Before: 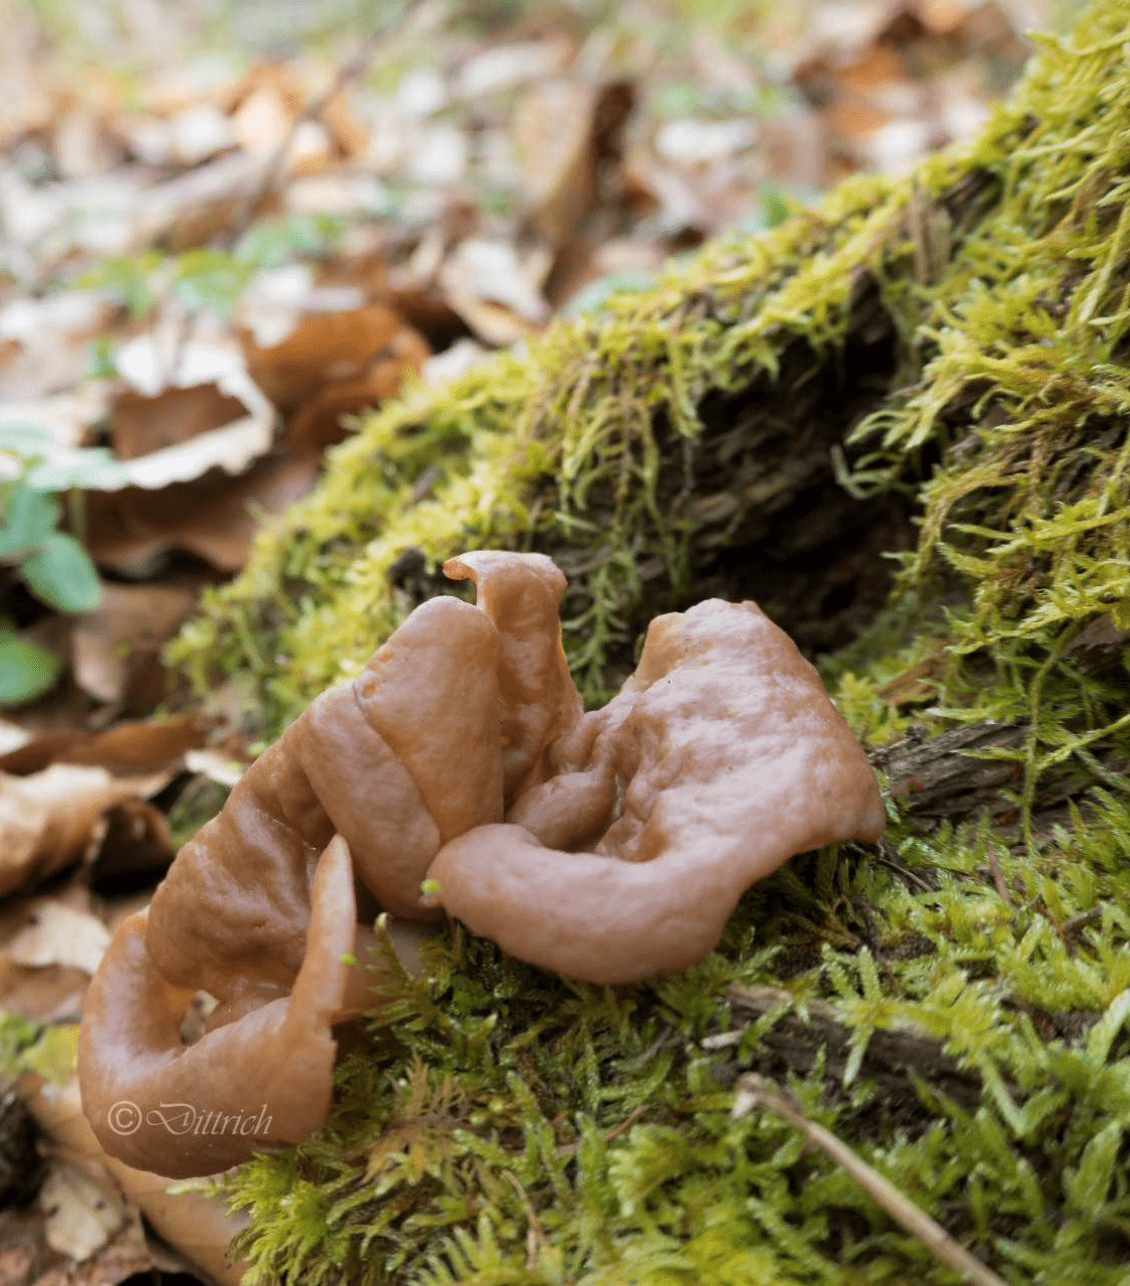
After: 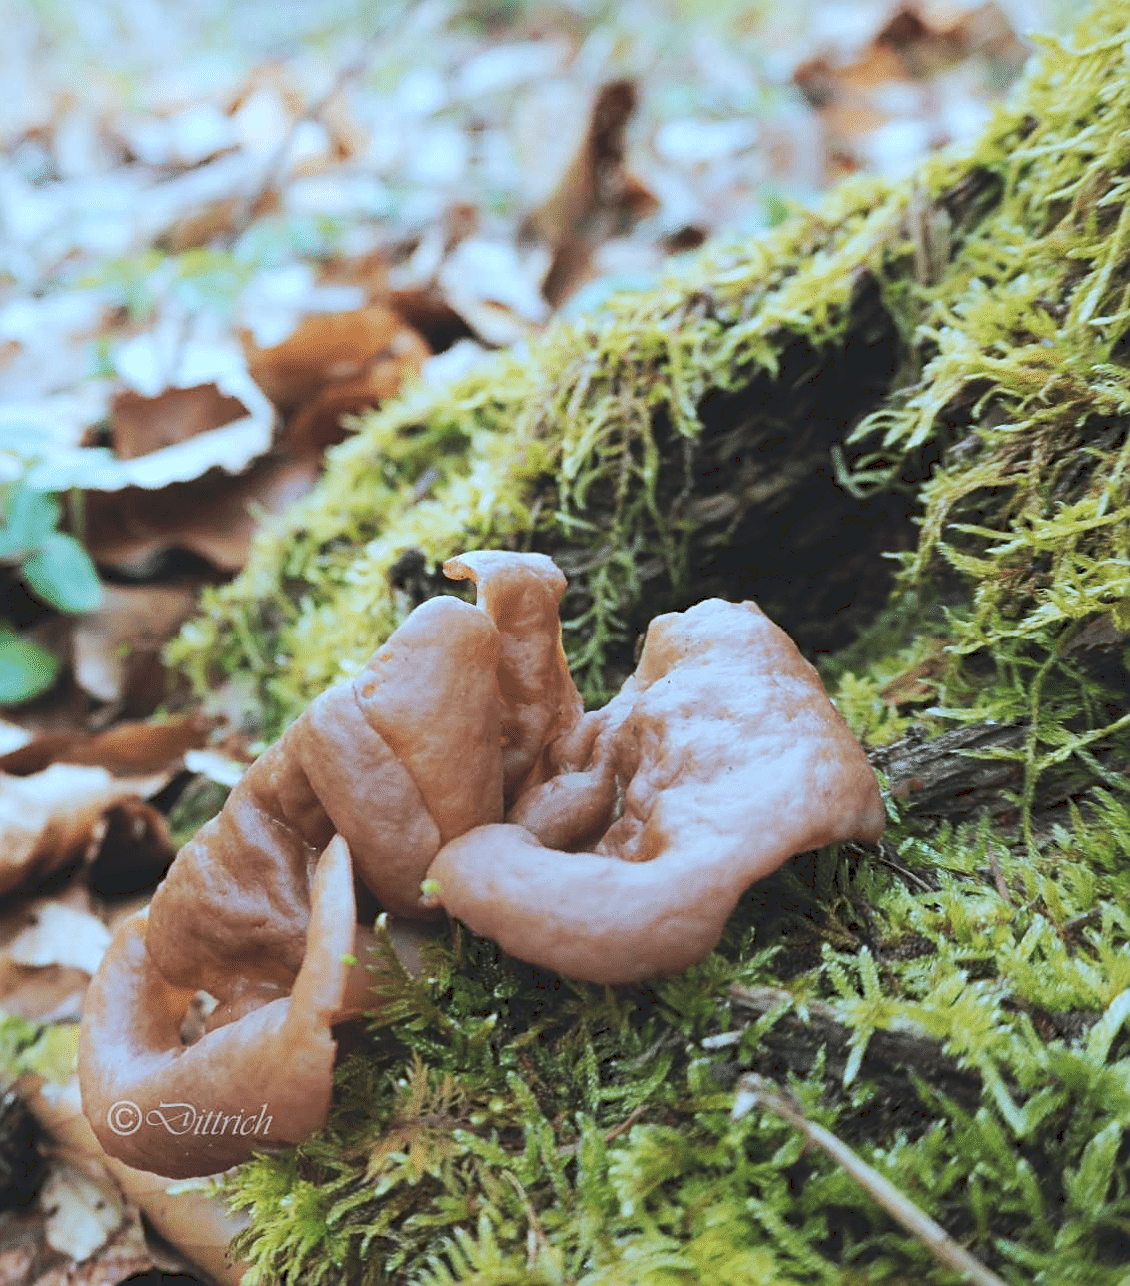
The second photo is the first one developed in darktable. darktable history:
color correction: highlights a* -9.25, highlights b* -23.83
sharpen: on, module defaults
tone equalizer: on, module defaults
tone curve: curves: ch0 [(0, 0) (0.003, 0.126) (0.011, 0.129) (0.025, 0.129) (0.044, 0.136) (0.069, 0.145) (0.1, 0.162) (0.136, 0.182) (0.177, 0.211) (0.224, 0.254) (0.277, 0.307) (0.335, 0.366) (0.399, 0.441) (0.468, 0.533) (0.543, 0.624) (0.623, 0.702) (0.709, 0.774) (0.801, 0.835) (0.898, 0.904) (1, 1)], preserve colors none
